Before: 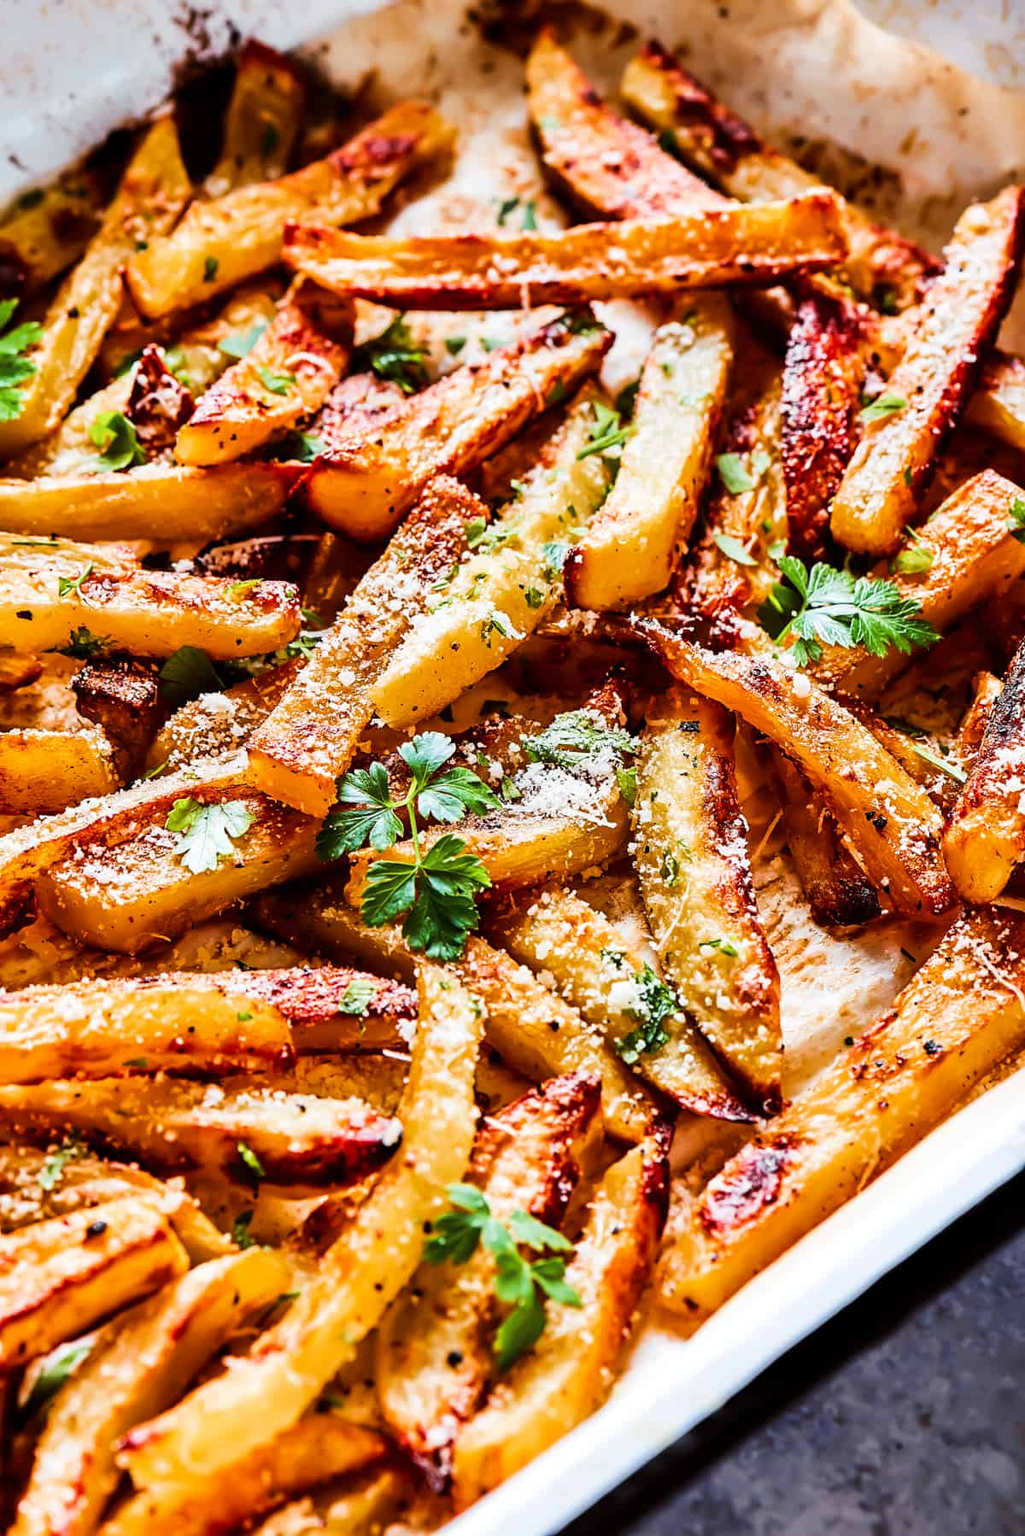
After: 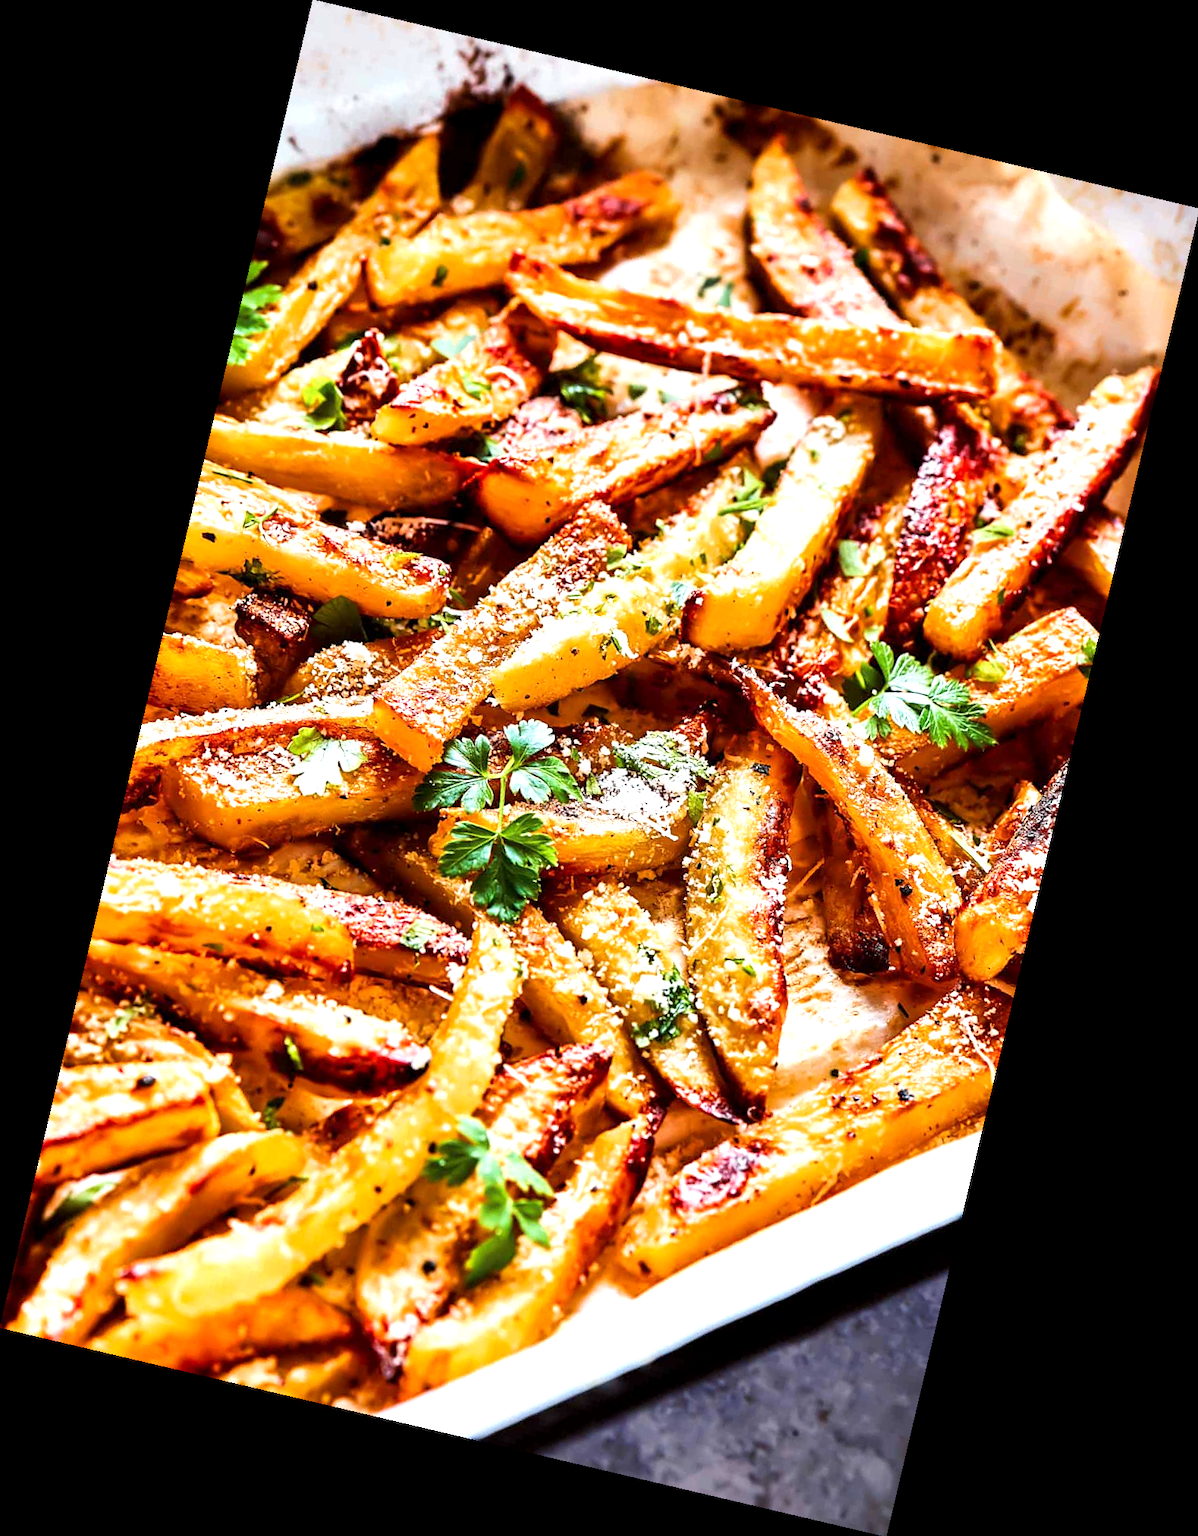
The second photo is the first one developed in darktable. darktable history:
rotate and perspective: rotation 13.27°, automatic cropping off
exposure: black level correction 0.001, exposure 0.5 EV, compensate exposure bias true, compensate highlight preservation false
